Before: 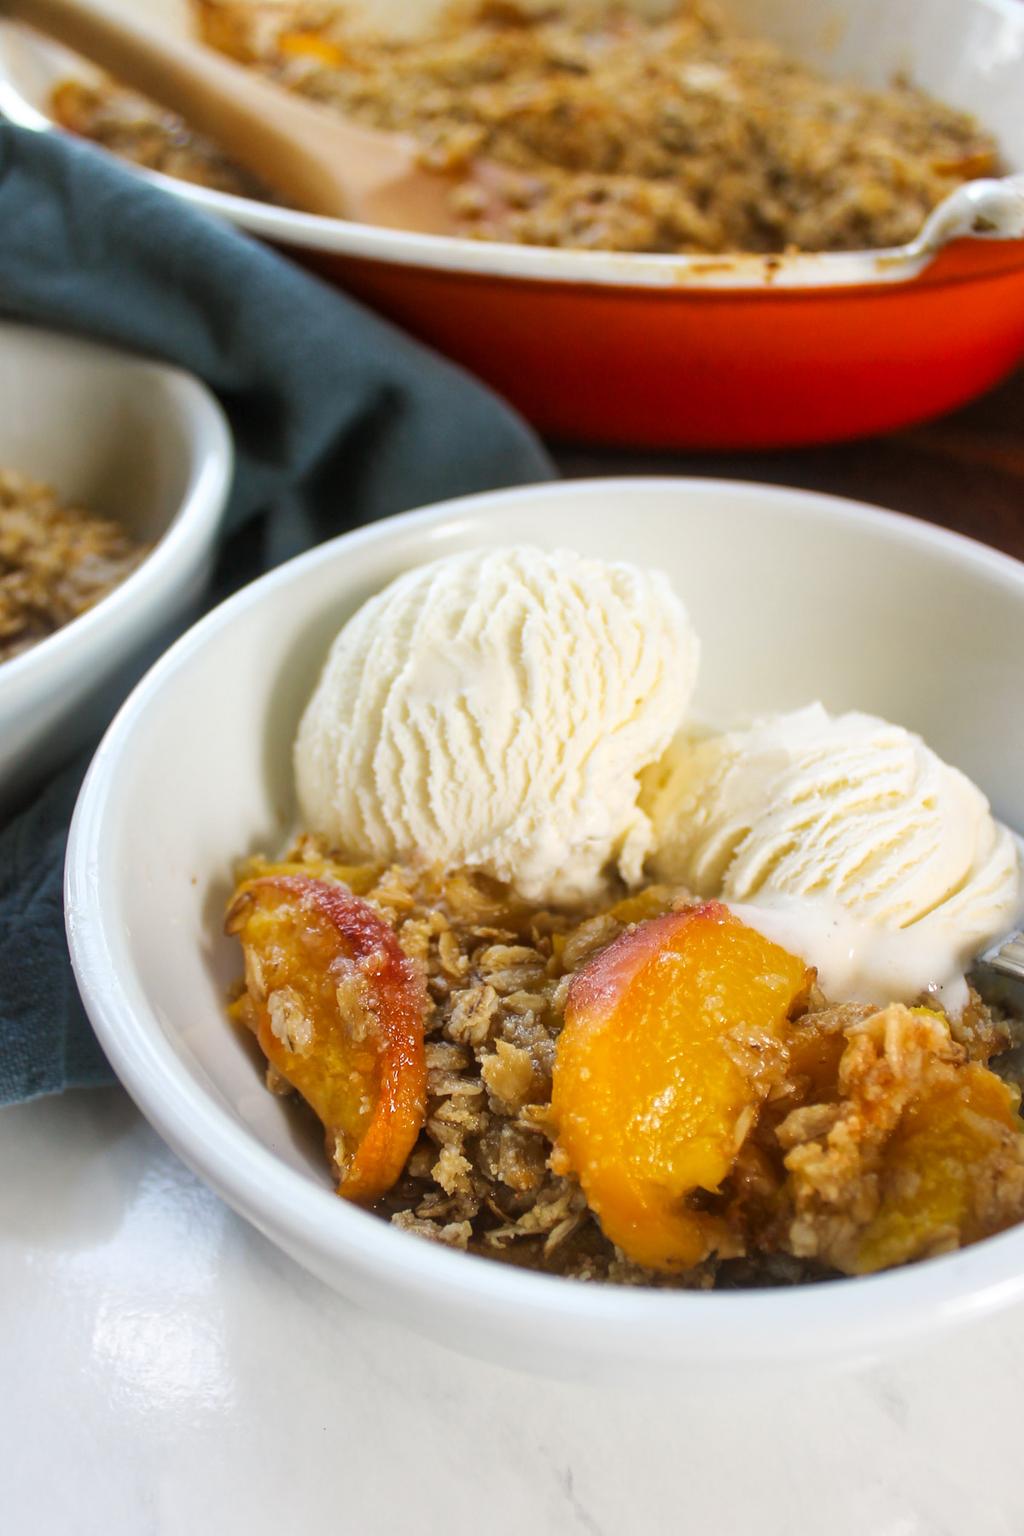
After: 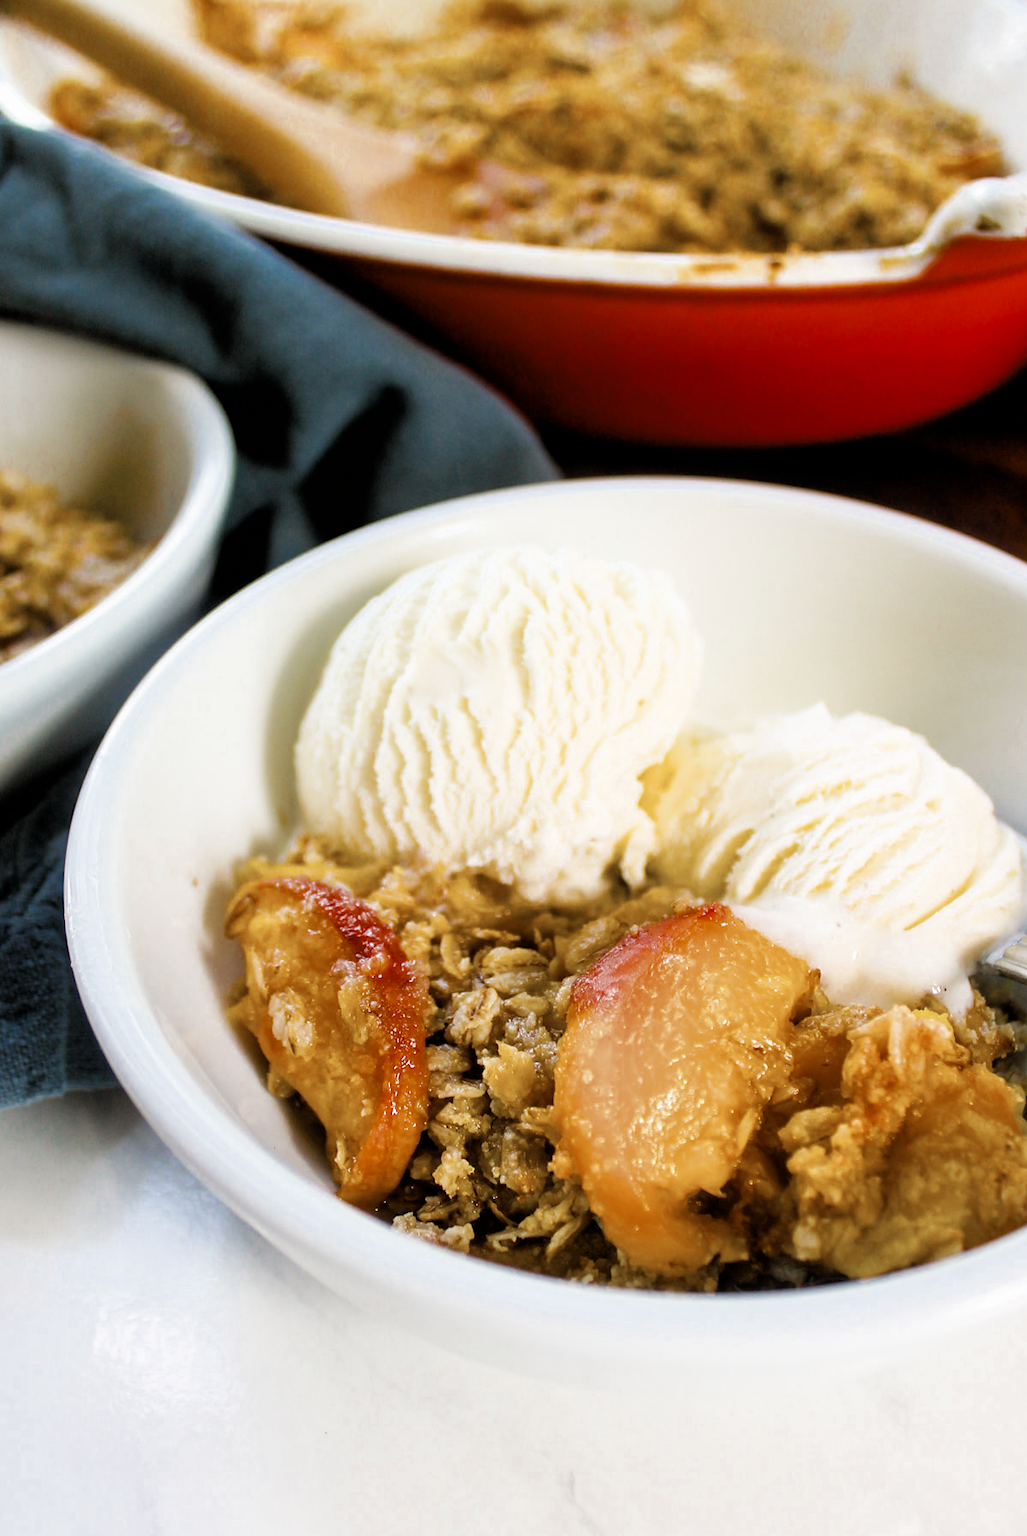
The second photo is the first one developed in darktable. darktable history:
color zones: curves: ch0 [(0, 0.5) (0.125, 0.4) (0.25, 0.5) (0.375, 0.4) (0.5, 0.4) (0.625, 0.35) (0.75, 0.35) (0.875, 0.5)]; ch1 [(0, 0.35) (0.125, 0.45) (0.25, 0.35) (0.375, 0.35) (0.5, 0.35) (0.625, 0.35) (0.75, 0.45) (0.875, 0.35)]; ch2 [(0, 0.6) (0.125, 0.5) (0.25, 0.5) (0.375, 0.6) (0.5, 0.6) (0.625, 0.5) (0.75, 0.5) (0.875, 0.5)]
filmic rgb: black relative exposure -3.85 EV, white relative exposure 3.48 EV, hardness 2.64, contrast 1.104
crop: top 0.161%, bottom 0.195%
color balance rgb: highlights gain › chroma 0.128%, highlights gain › hue 330.15°, perceptual saturation grading › global saturation 20.994%, perceptual saturation grading › highlights -19.751%, perceptual saturation grading › shadows 29.256%, perceptual brilliance grading › global brilliance 18.61%, global vibrance 20%
